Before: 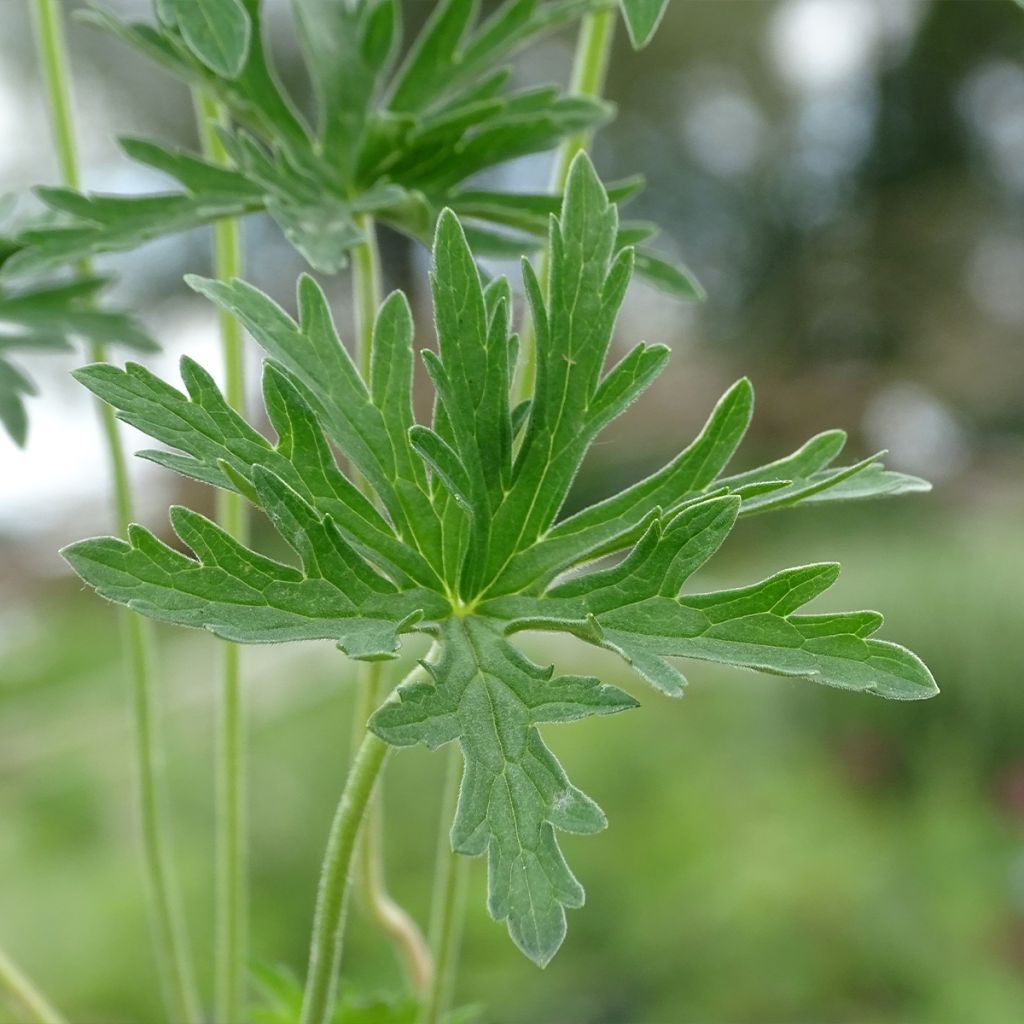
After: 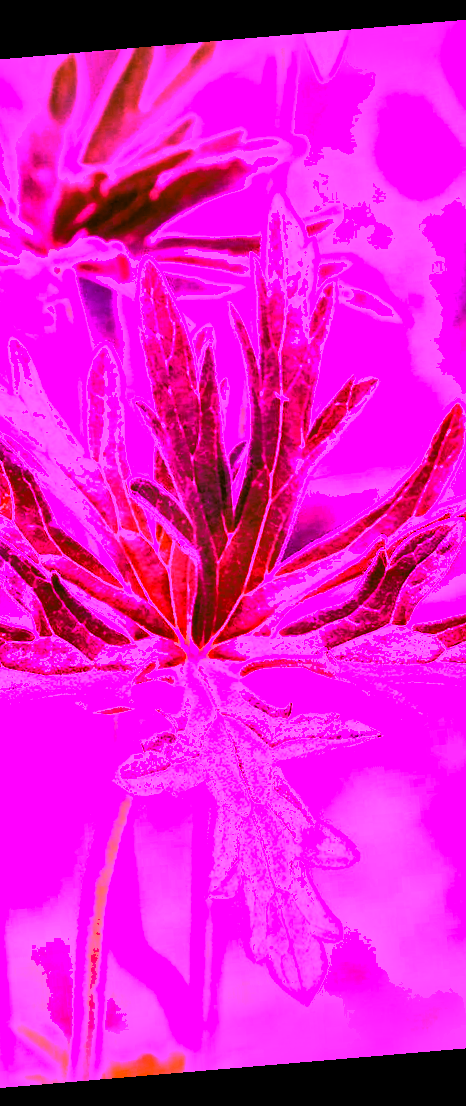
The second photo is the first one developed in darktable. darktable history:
white balance: red 8, blue 8
vibrance: vibrance 0%
rotate and perspective: rotation -4.86°, automatic cropping off
crop: left 28.583%, right 29.231%
exposure: exposure -2.002 EV, compensate highlight preservation false
levels: levels [0.129, 0.519, 0.867]
shadows and highlights: shadows 37.27, highlights -28.18, soften with gaussian
